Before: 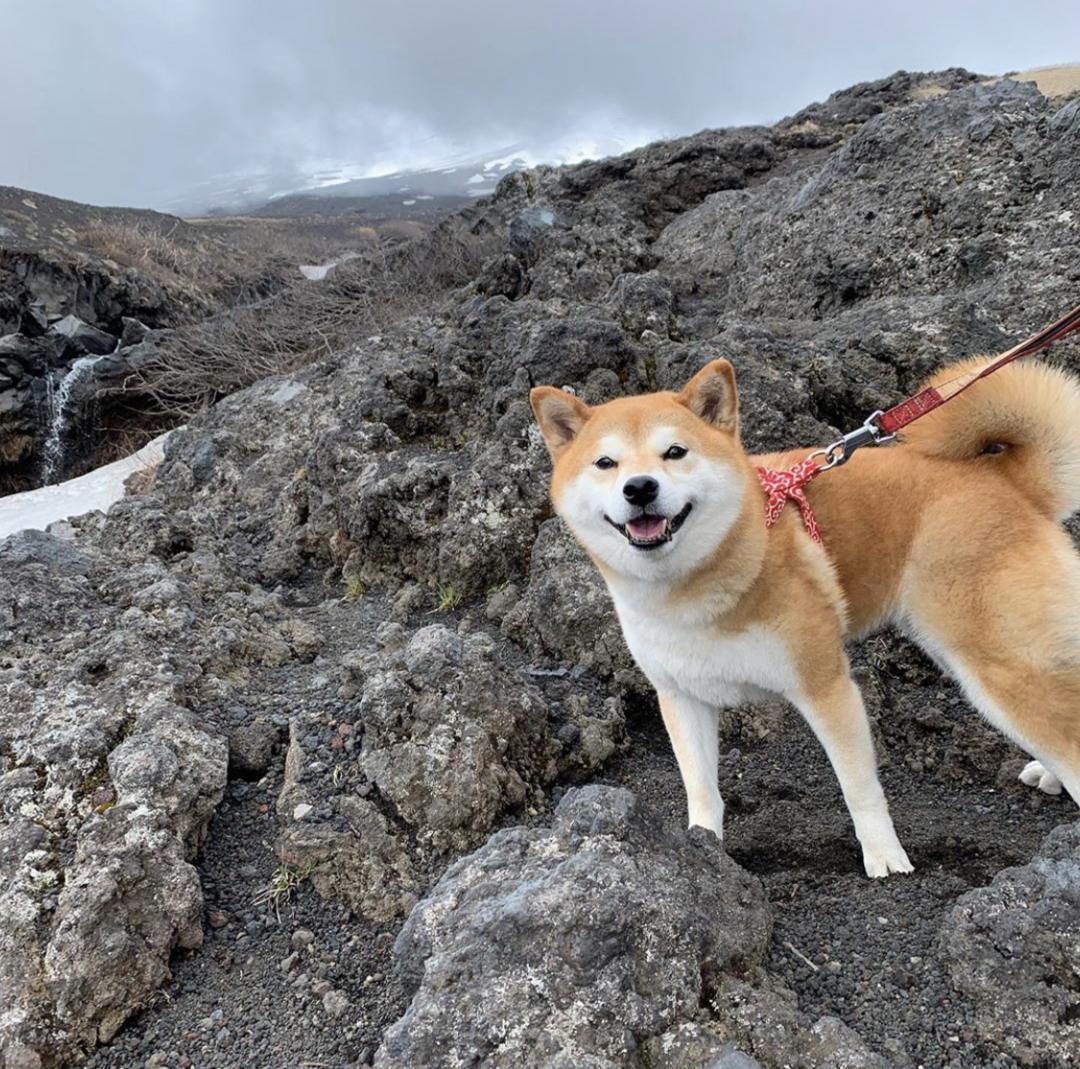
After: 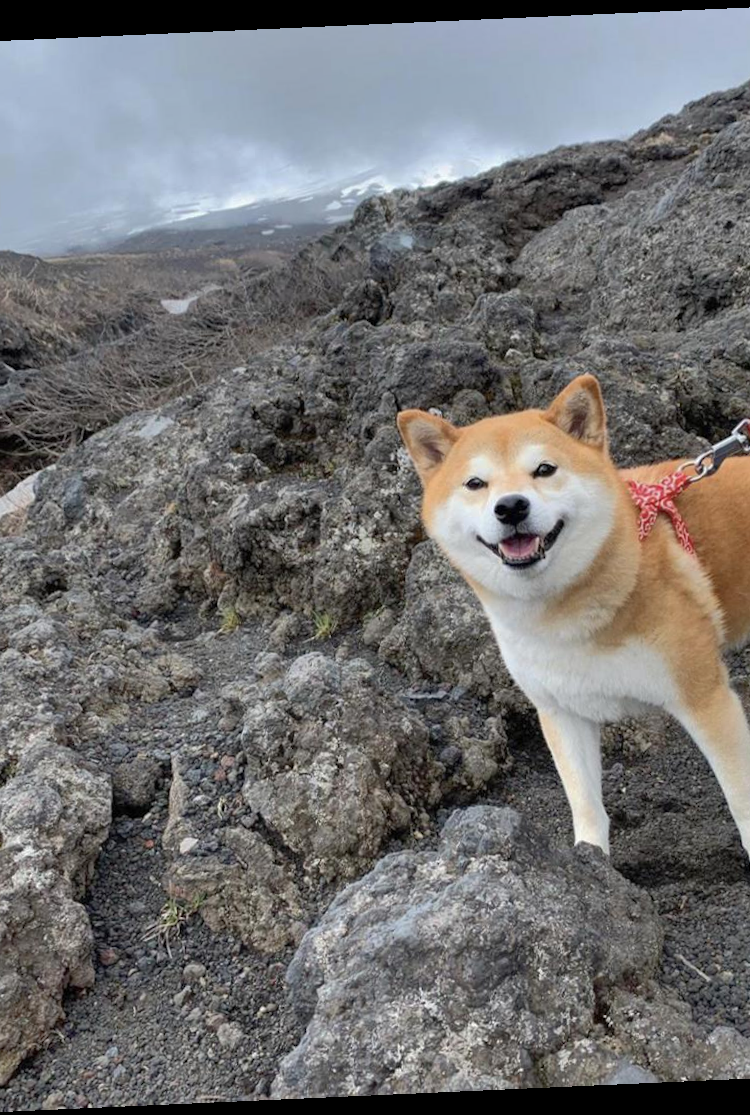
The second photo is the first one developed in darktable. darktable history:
shadows and highlights: on, module defaults
crop and rotate: left 13.342%, right 19.991%
rotate and perspective: rotation -2.56°, automatic cropping off
